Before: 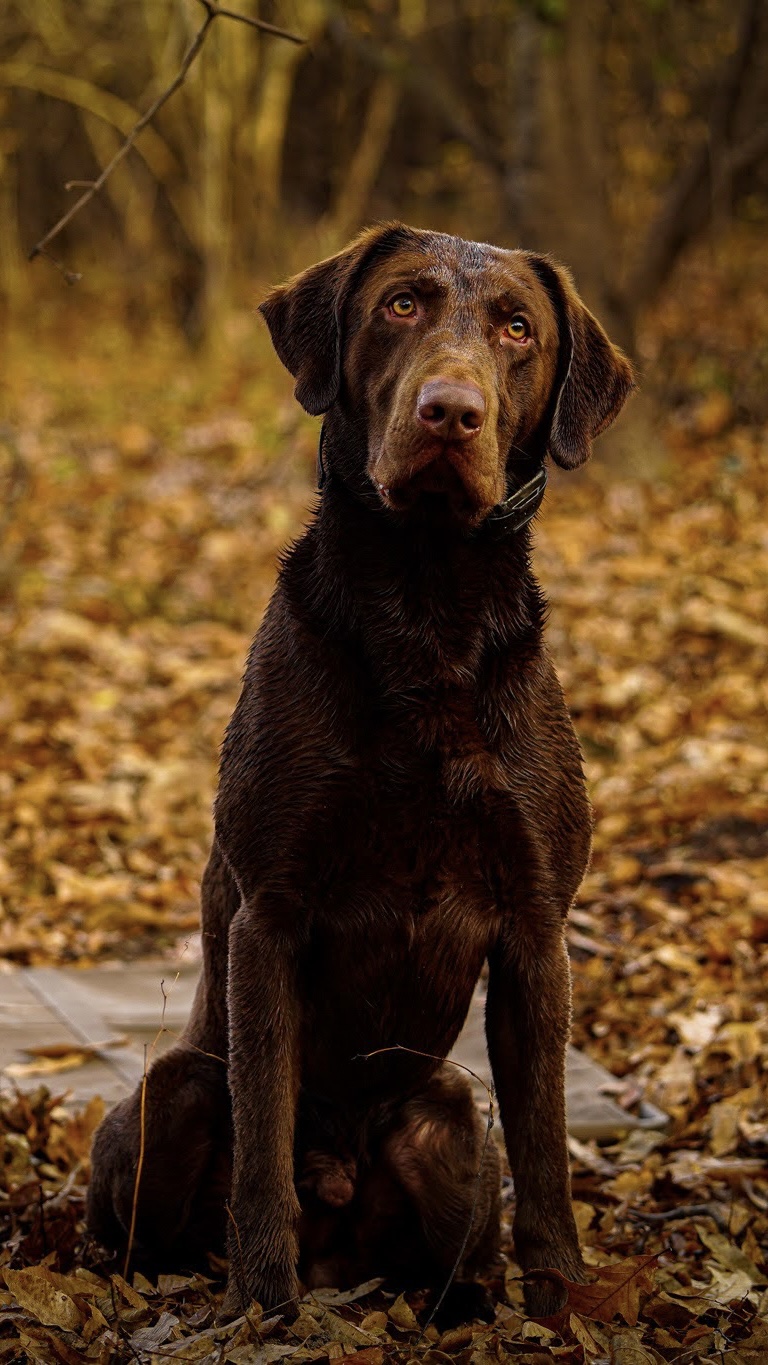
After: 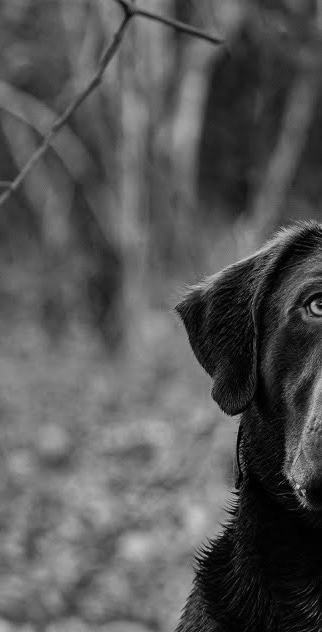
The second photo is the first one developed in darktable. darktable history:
crop and rotate: left 10.817%, top 0.062%, right 47.194%, bottom 53.626%
white balance: red 1.08, blue 0.791
monochrome: on, module defaults
shadows and highlights: soften with gaussian
